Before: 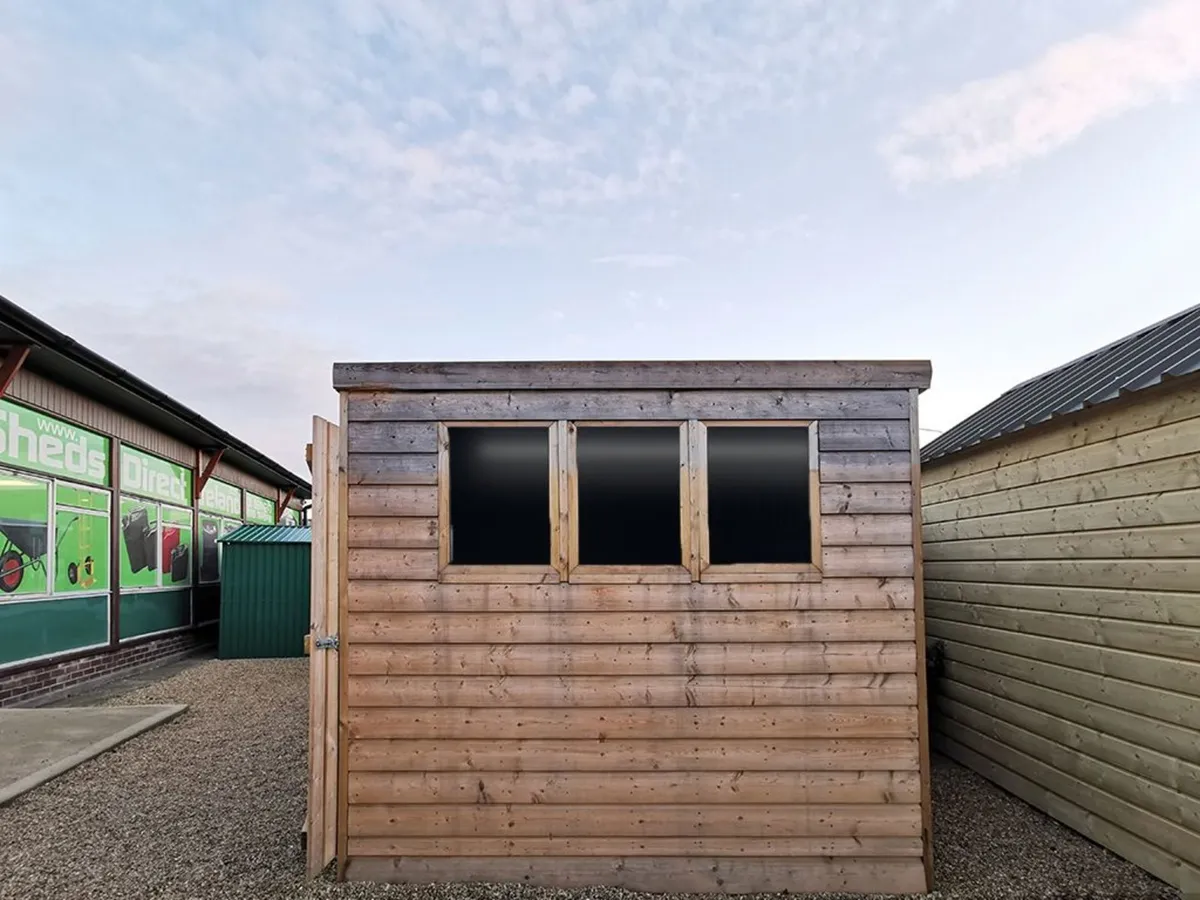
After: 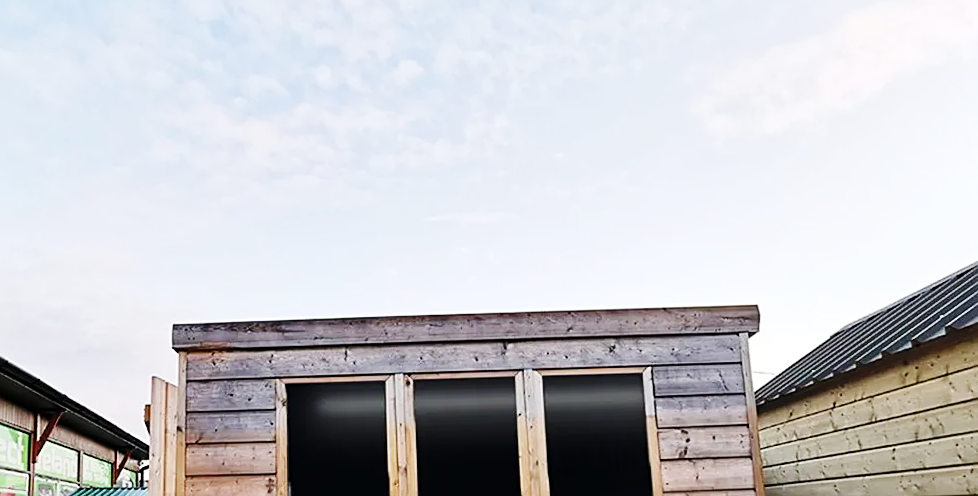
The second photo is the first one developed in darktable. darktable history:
crop and rotate: left 11.812%, bottom 42.776%
base curve: curves: ch0 [(0, 0) (0.036, 0.025) (0.121, 0.166) (0.206, 0.329) (0.605, 0.79) (1, 1)], preserve colors none
sharpen: on, module defaults
rotate and perspective: rotation -1.68°, lens shift (vertical) -0.146, crop left 0.049, crop right 0.912, crop top 0.032, crop bottom 0.96
